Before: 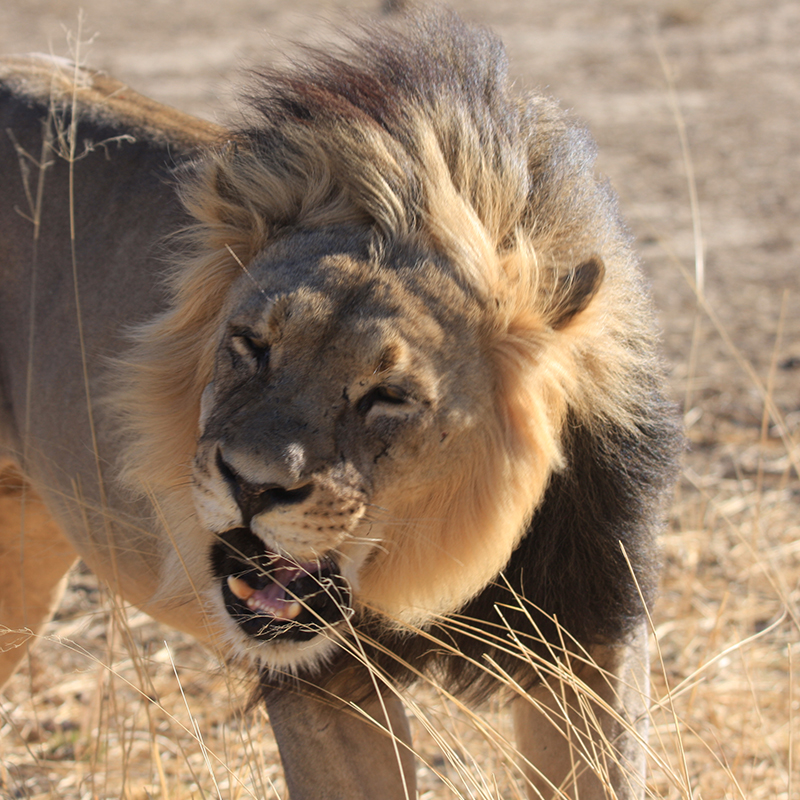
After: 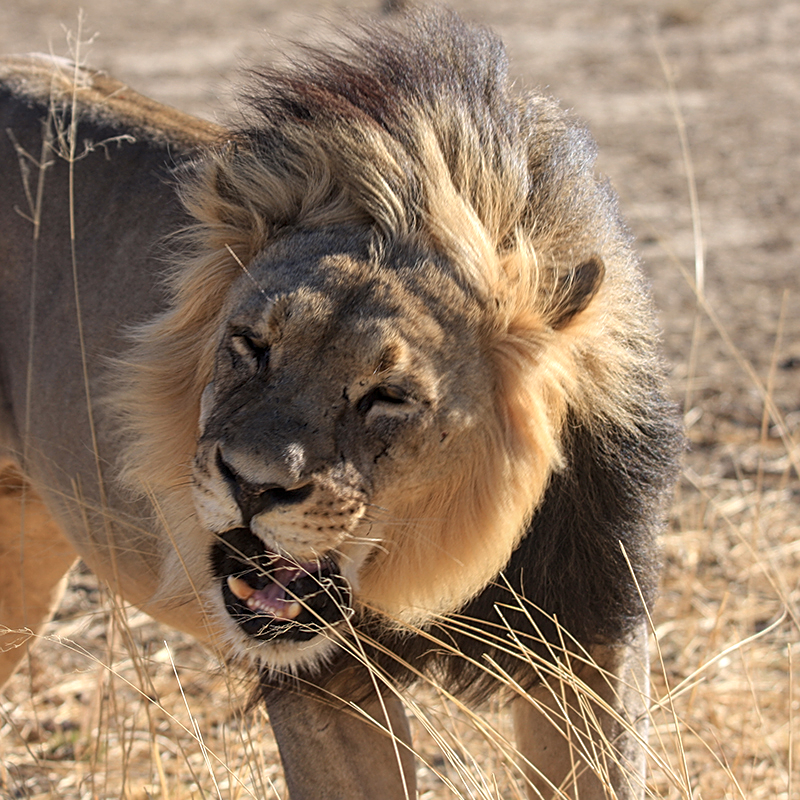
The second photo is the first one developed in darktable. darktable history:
color balance: mode lift, gamma, gain (sRGB)
local contrast: on, module defaults
base curve: curves: ch0 [(0, 0) (0.472, 0.455) (1, 1)], preserve colors none
sharpen: on, module defaults
